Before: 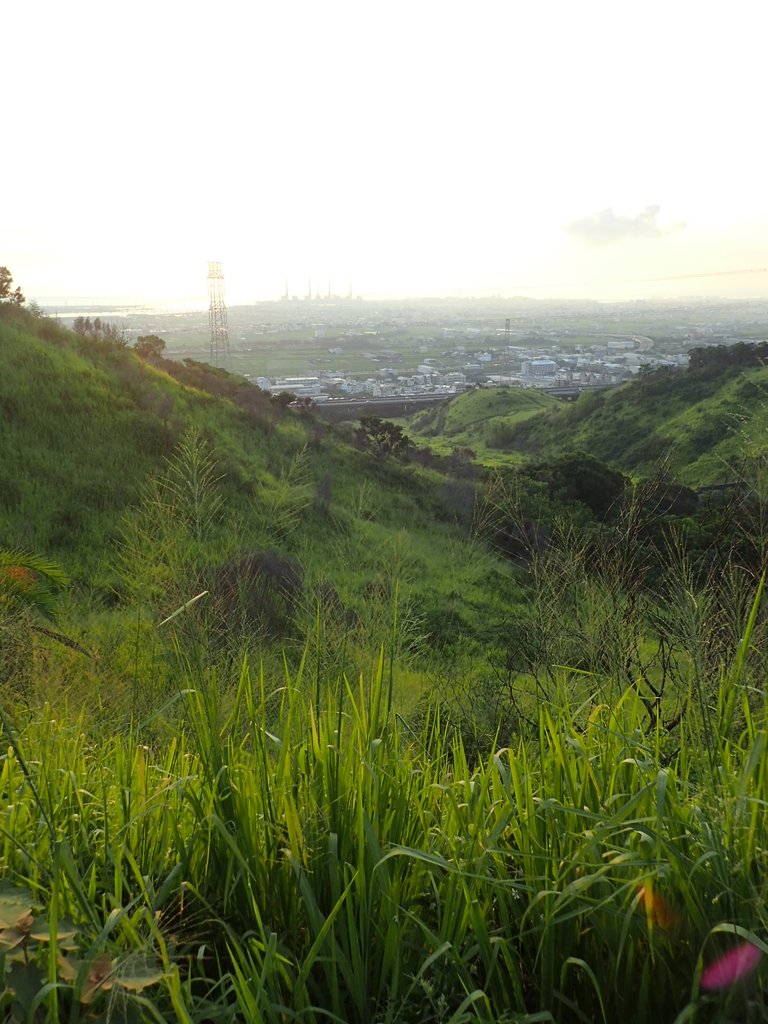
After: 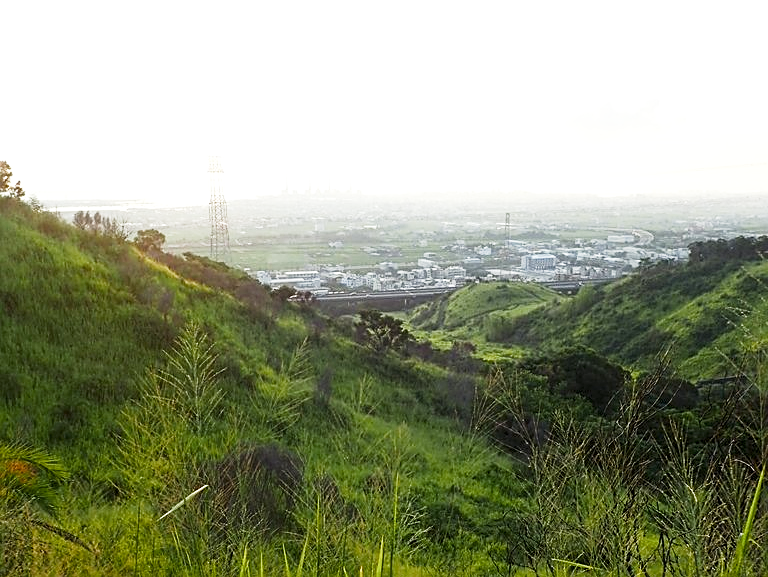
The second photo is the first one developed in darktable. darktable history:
base curve: curves: ch0 [(0, 0) (0.005, 0.002) (0.193, 0.295) (0.399, 0.664) (0.75, 0.928) (1, 1)], preserve colors none
crop and rotate: top 10.421%, bottom 33.214%
tone equalizer: edges refinement/feathering 500, mask exposure compensation -1.57 EV, preserve details no
local contrast: highlights 100%, shadows 102%, detail 119%, midtone range 0.2
contrast equalizer: y [[0.515 ×6], [0.507 ×6], [0.425 ×6], [0 ×6], [0 ×6]], mix -0.183
contrast brightness saturation: contrast 0.065, brightness -0.011, saturation -0.247
sharpen: on, module defaults
color balance rgb: perceptual saturation grading › global saturation 0.291%, perceptual saturation grading › highlights -17.191%, perceptual saturation grading › mid-tones 32.419%, perceptual saturation grading › shadows 50.343%
